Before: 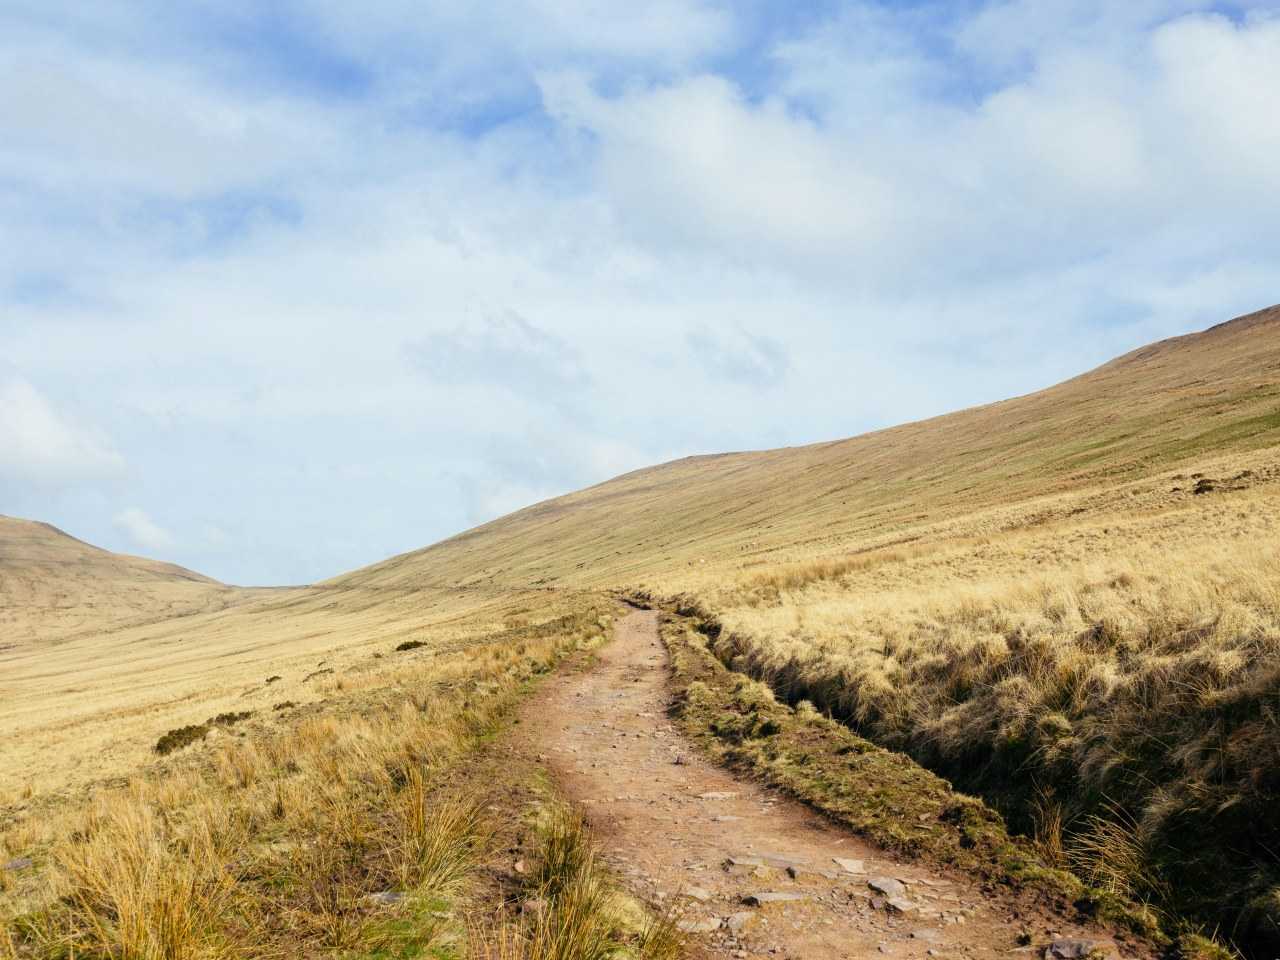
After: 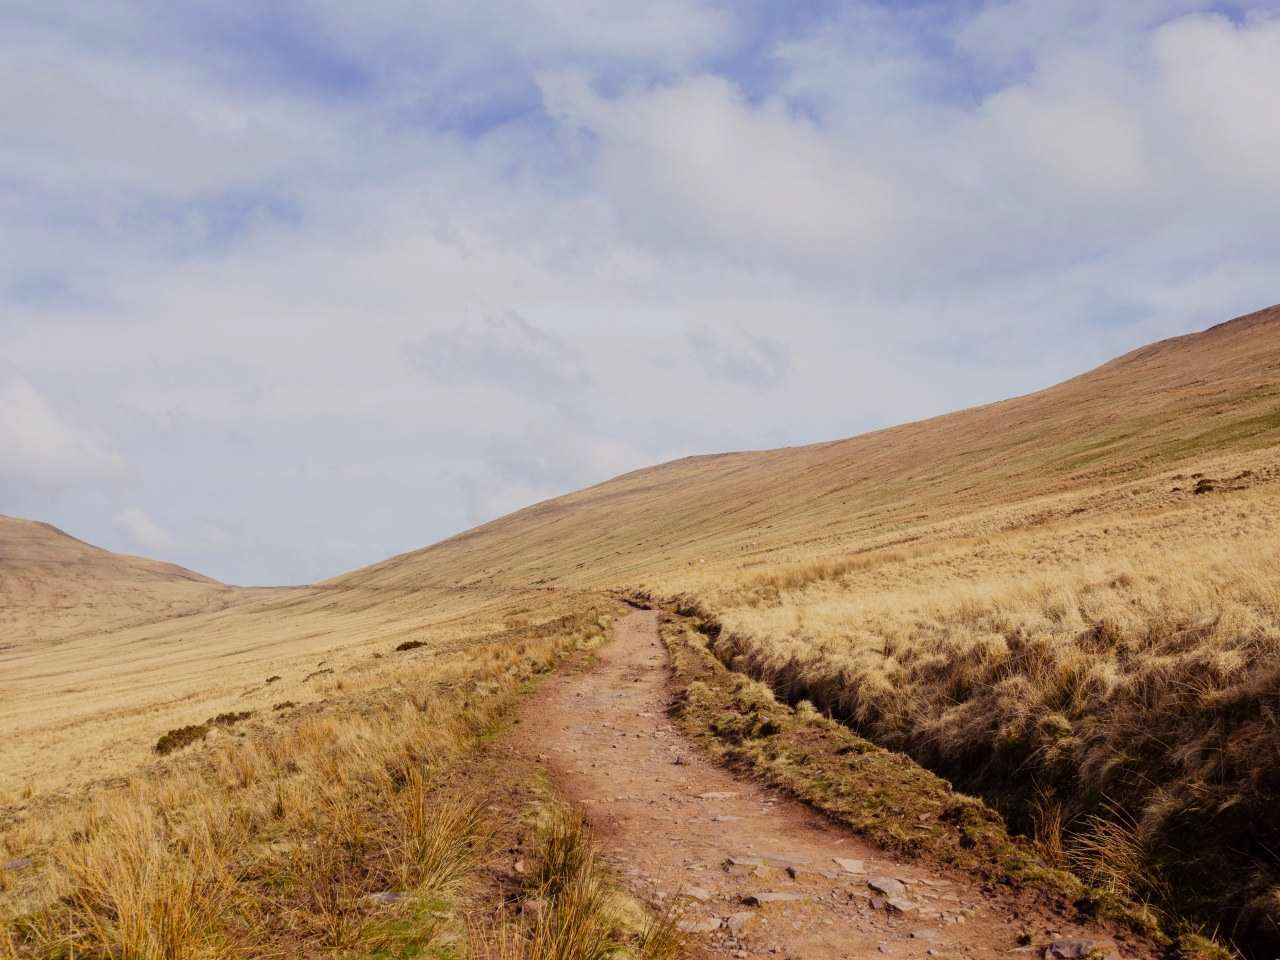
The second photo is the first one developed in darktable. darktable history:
exposure: exposure -0.492 EV, compensate highlight preservation false
white balance: emerald 1
rgb levels: mode RGB, independent channels, levels [[0, 0.474, 1], [0, 0.5, 1], [0, 0.5, 1]]
